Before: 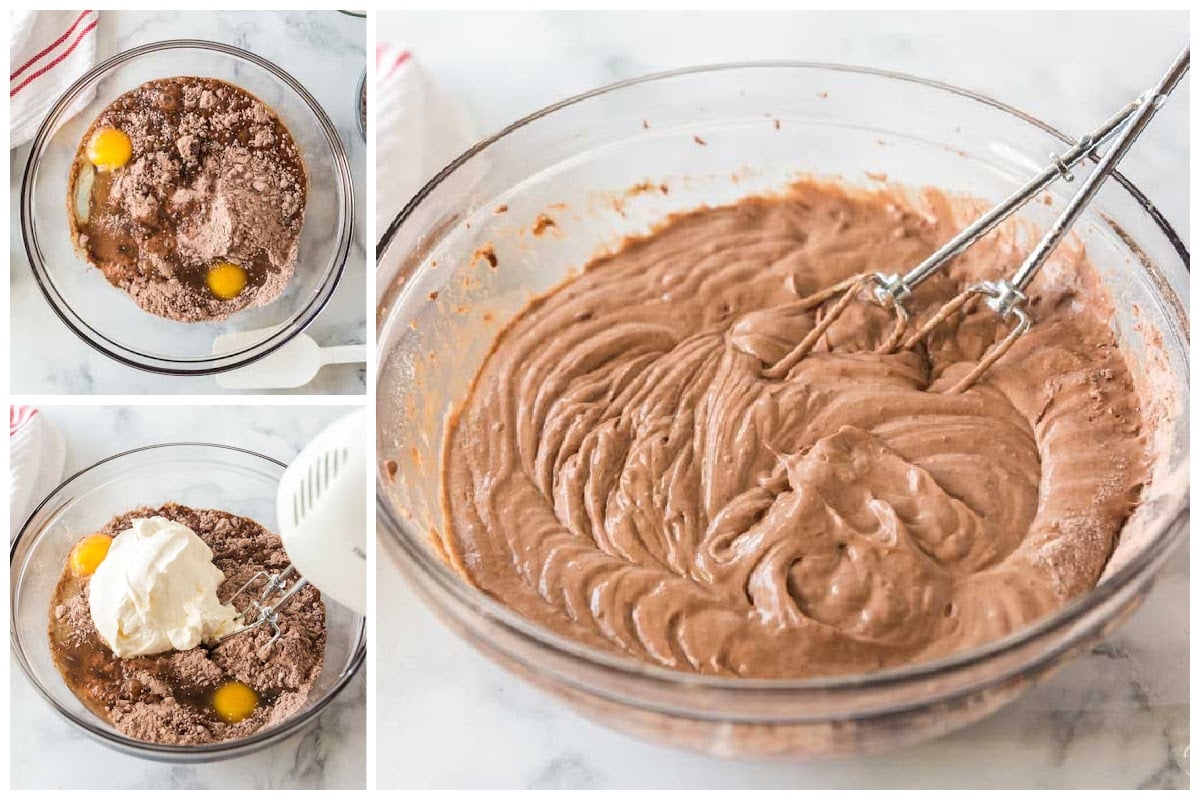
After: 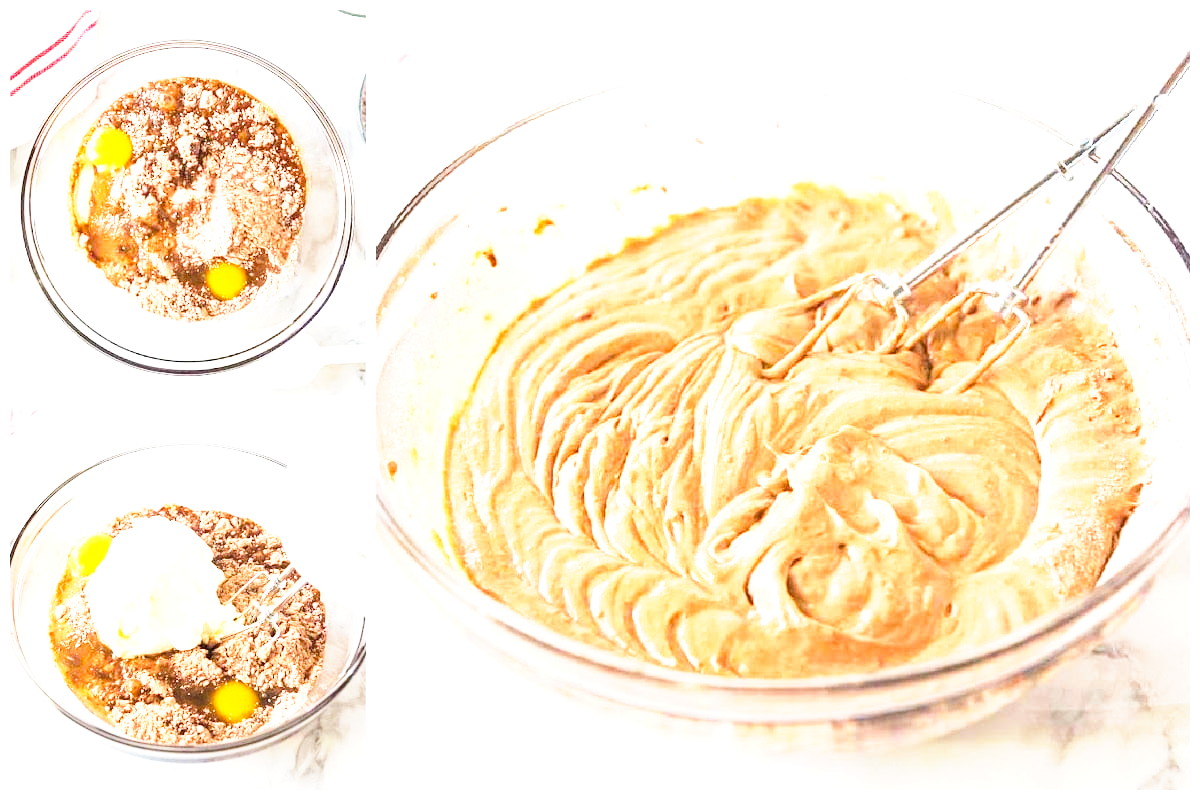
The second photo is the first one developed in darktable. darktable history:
color balance rgb: perceptual saturation grading › global saturation 19.381%, perceptual brilliance grading › mid-tones 10.169%, perceptual brilliance grading › shadows 15.76%
base curve: curves: ch0 [(0, 0) (0.557, 0.834) (1, 1)], preserve colors none
exposure: black level correction 0, exposure 1.2 EV, compensate highlight preservation false
